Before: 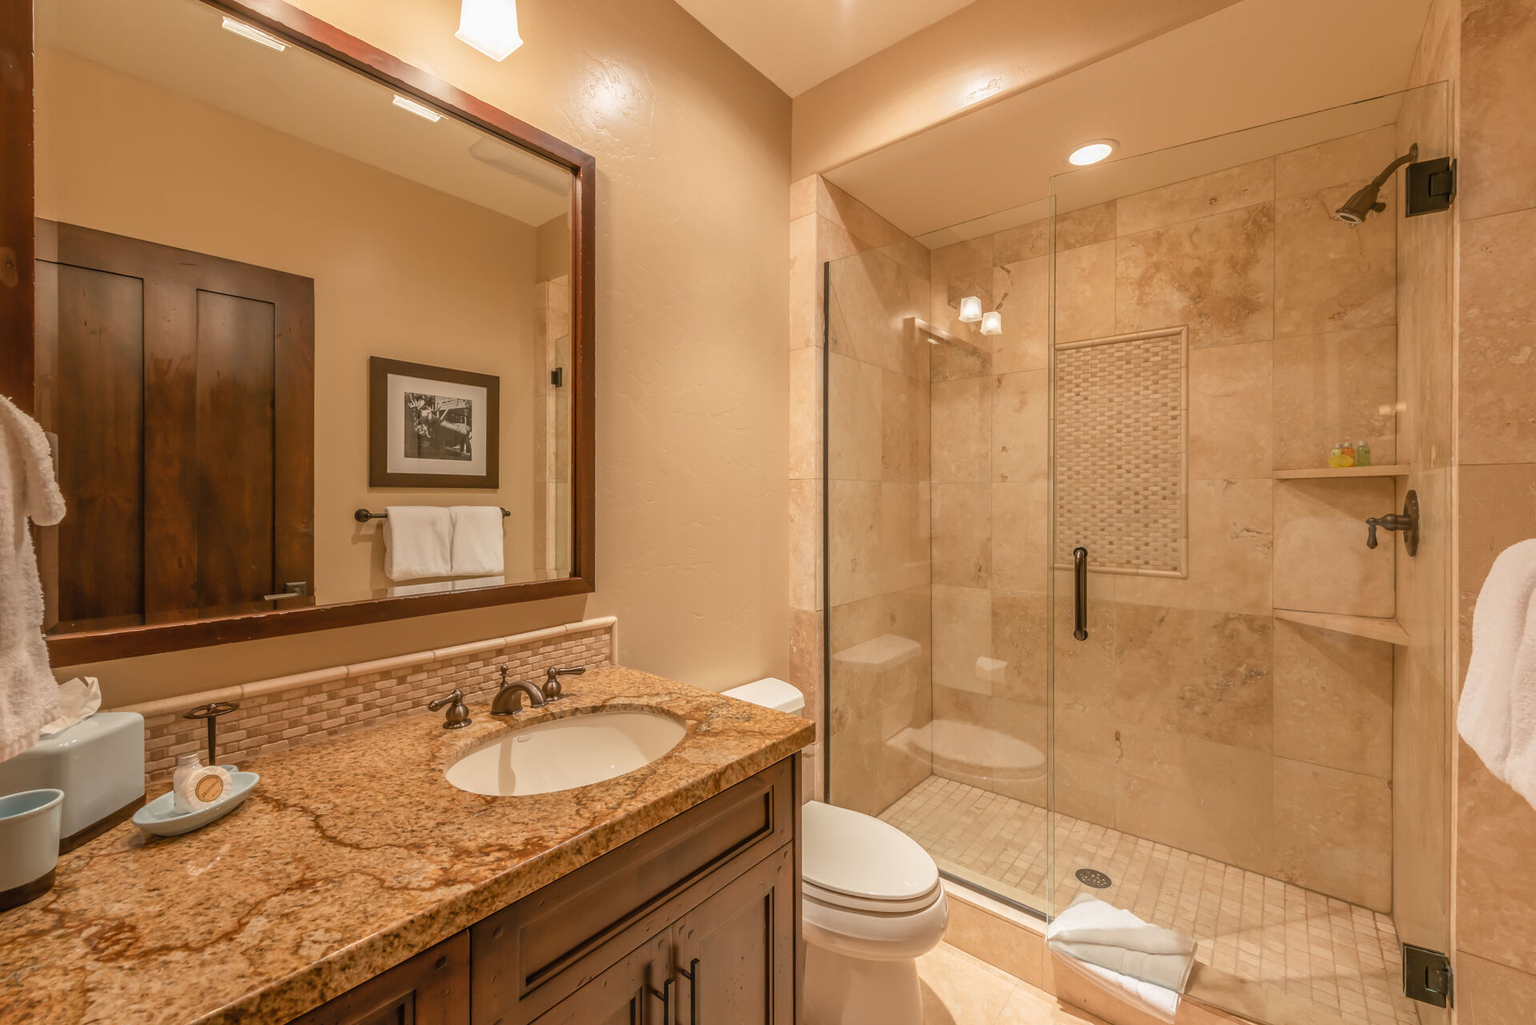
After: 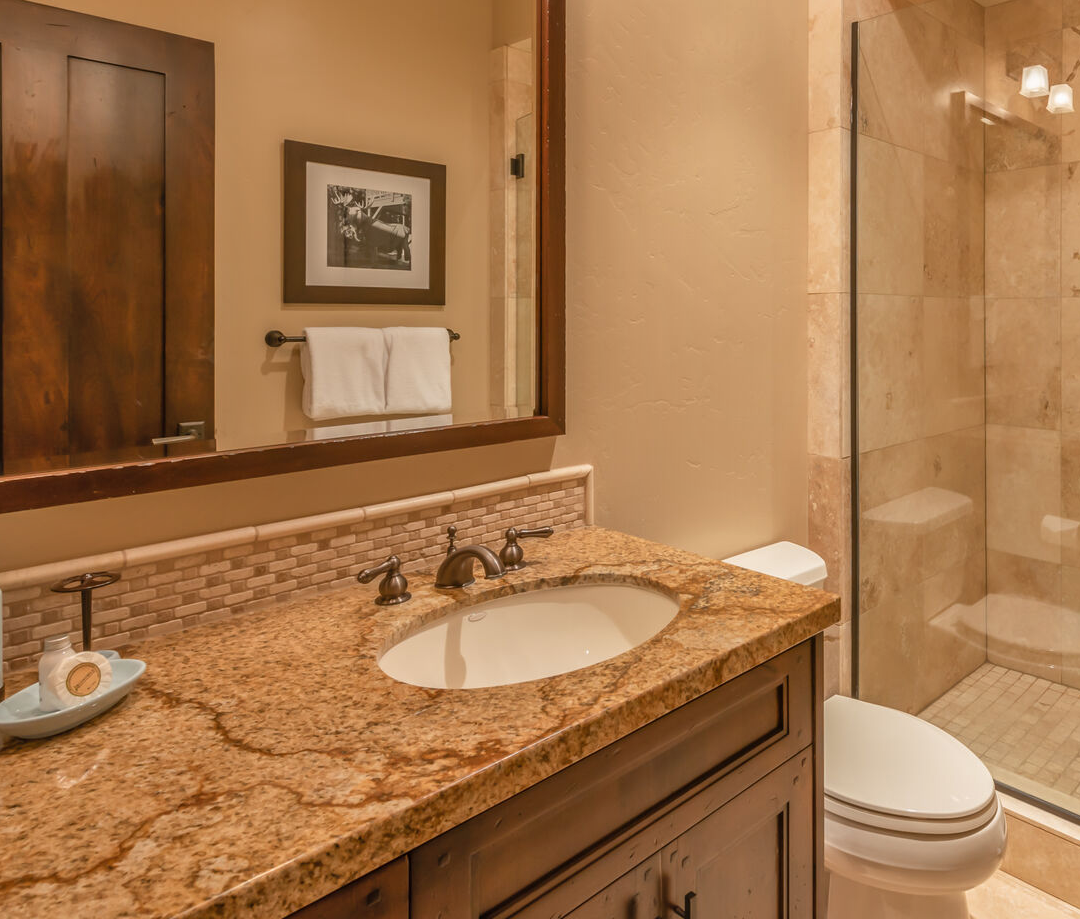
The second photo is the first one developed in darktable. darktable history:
shadows and highlights: low approximation 0.01, soften with gaussian
crop: left 9.28%, top 23.869%, right 34.421%, bottom 4.33%
exposure: compensate highlight preservation false
